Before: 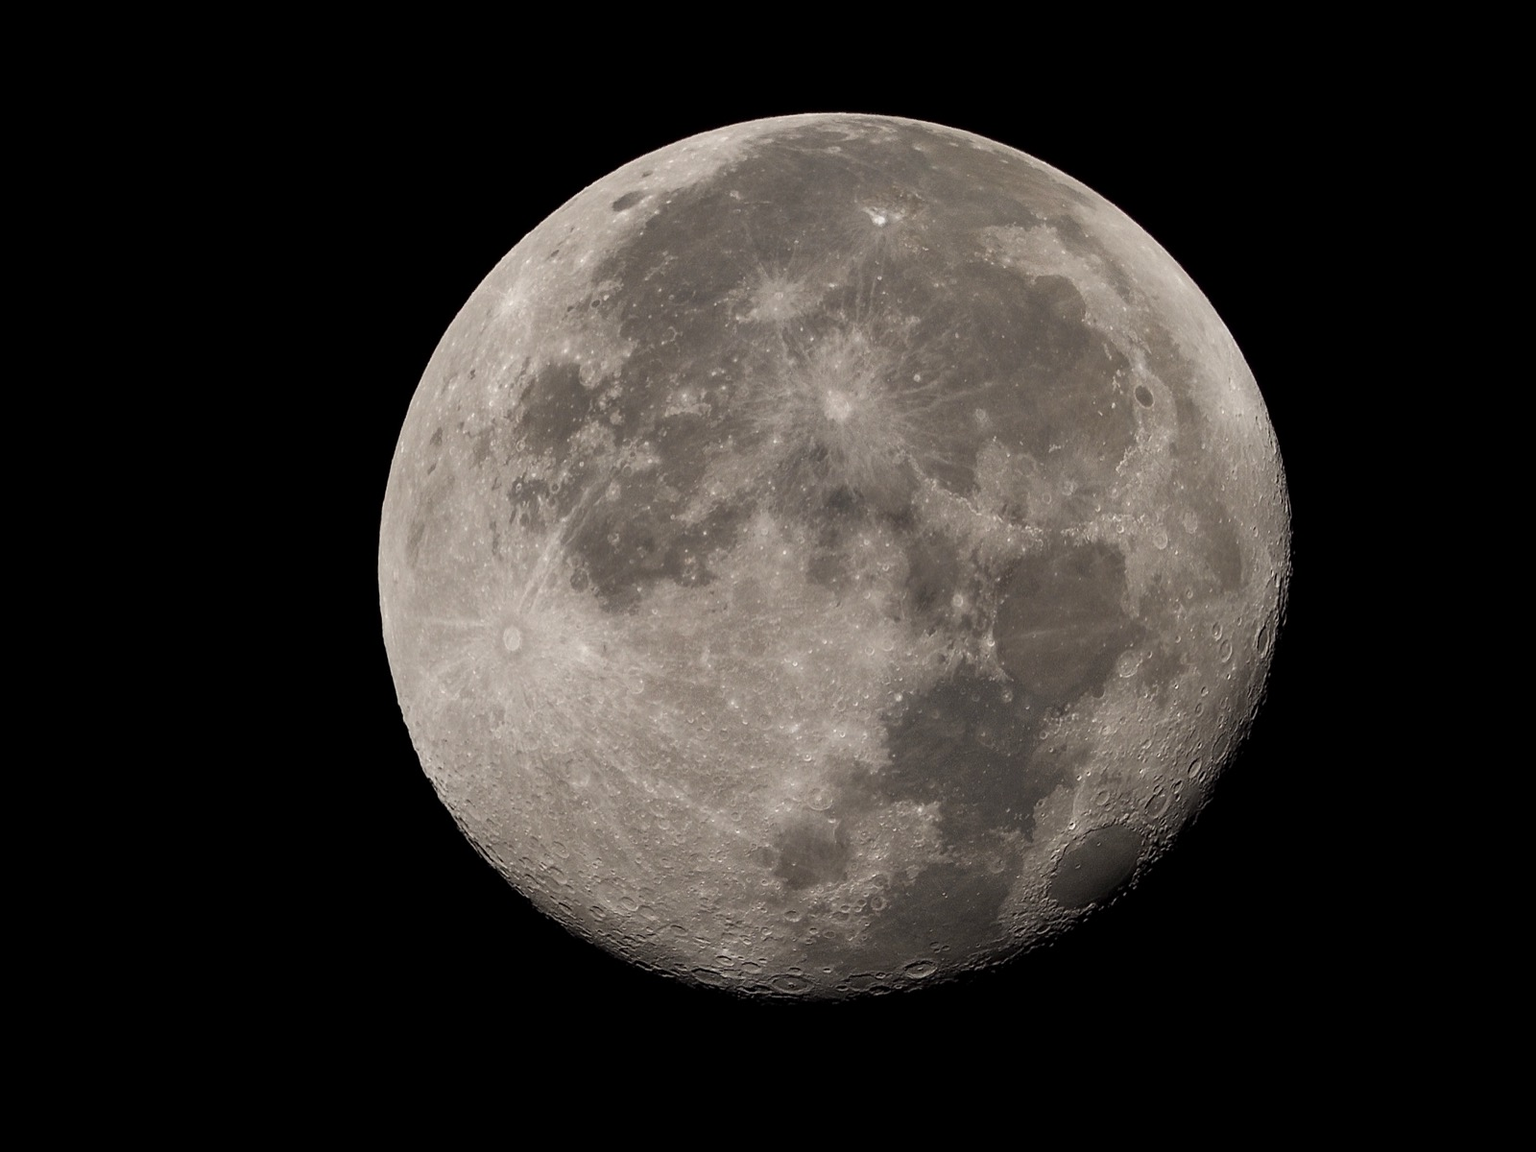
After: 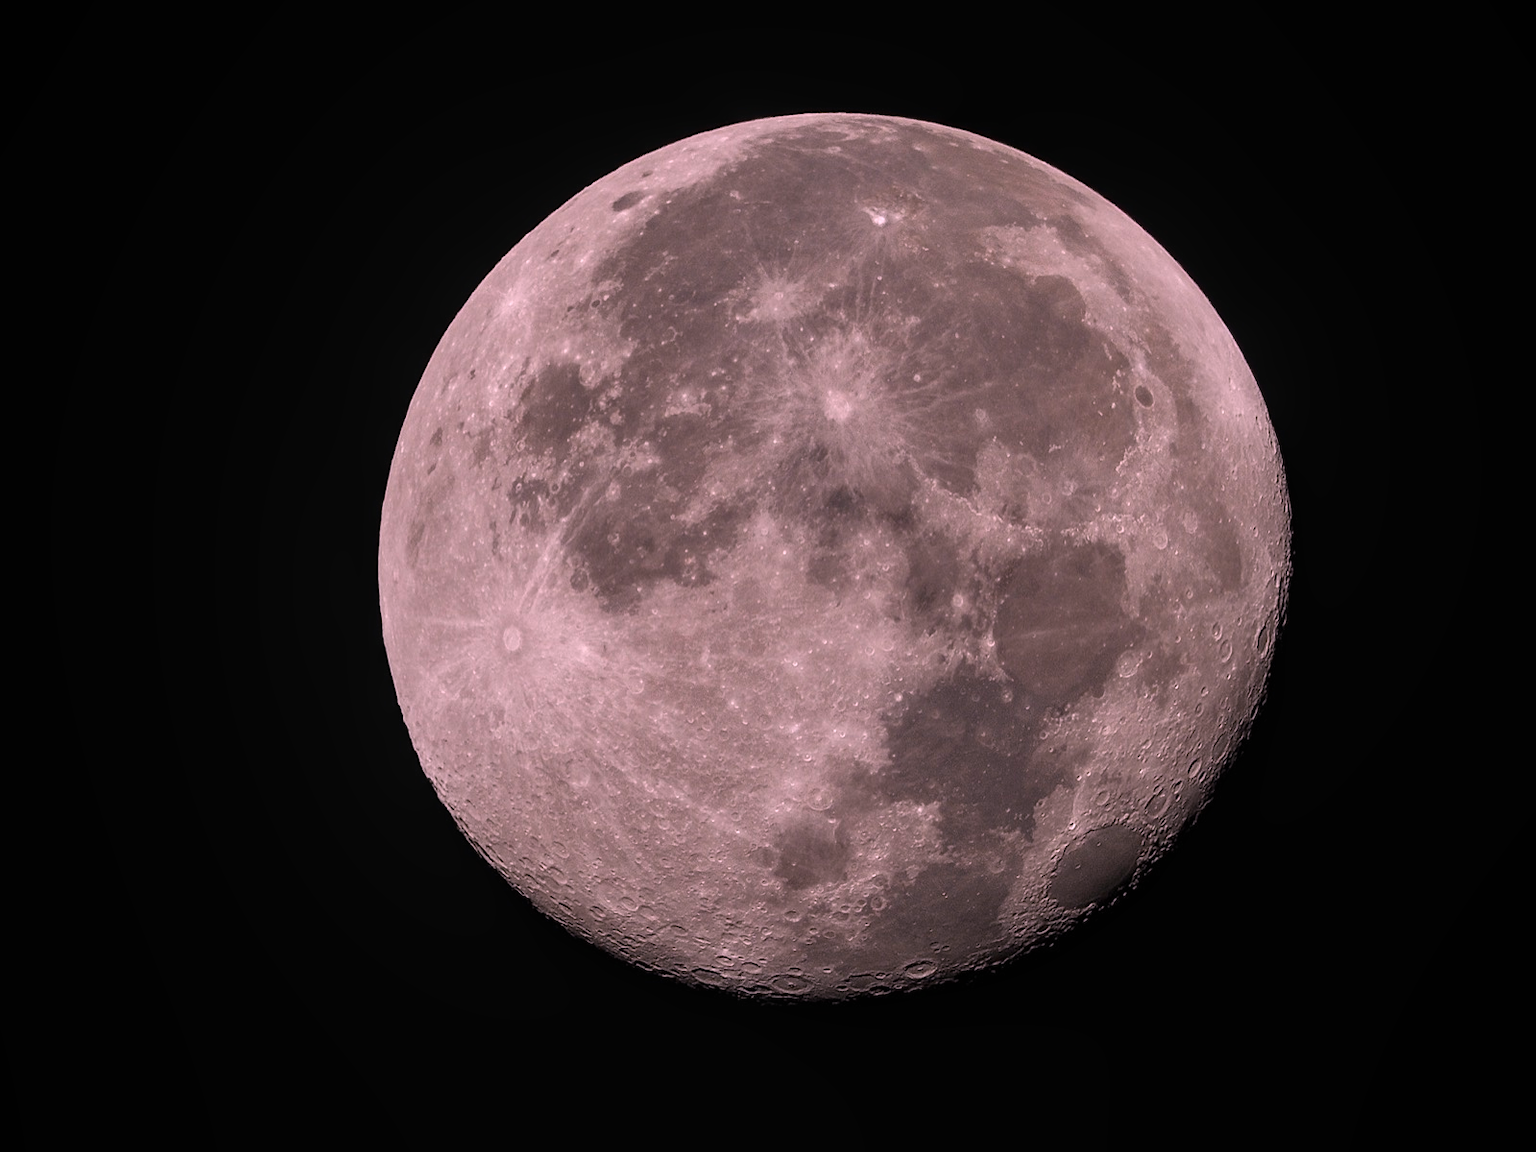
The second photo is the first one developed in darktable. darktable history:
local contrast: detail 110%
white balance: red 1.188, blue 1.11
